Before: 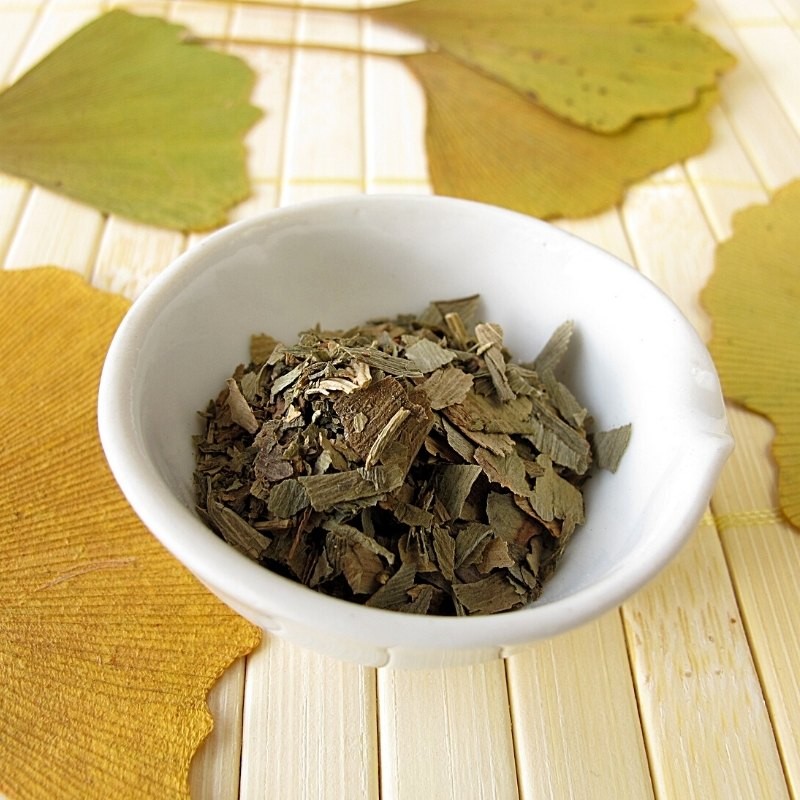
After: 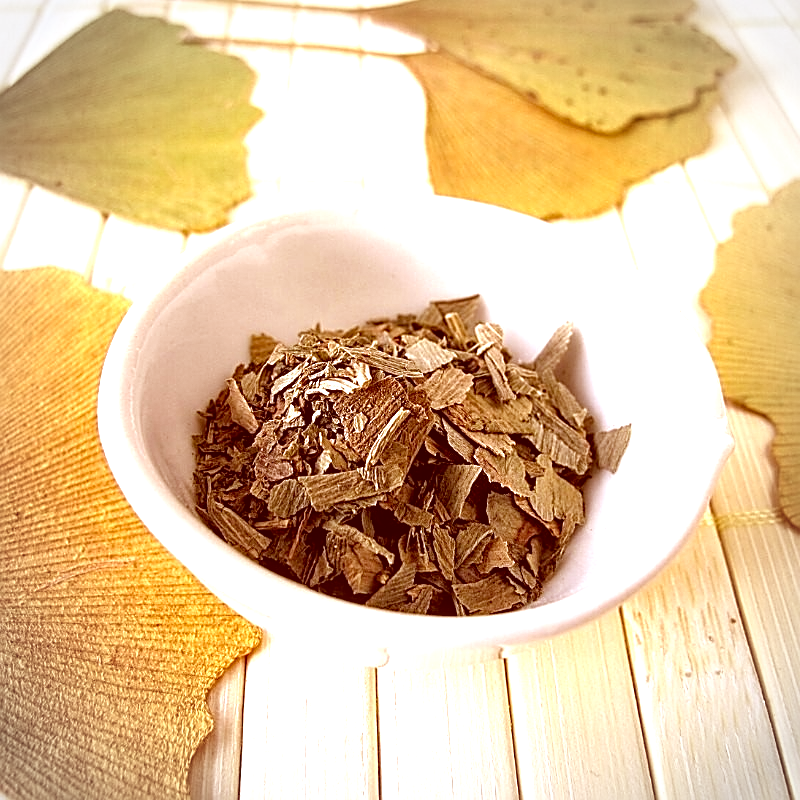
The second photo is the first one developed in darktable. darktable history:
vignetting: unbound false
white balance: red 0.984, blue 1.059
local contrast: detail 130%
sharpen: on, module defaults
levels: levels [0, 0.394, 0.787]
color correction: highlights a* 9.03, highlights b* 8.71, shadows a* 40, shadows b* 40, saturation 0.8
